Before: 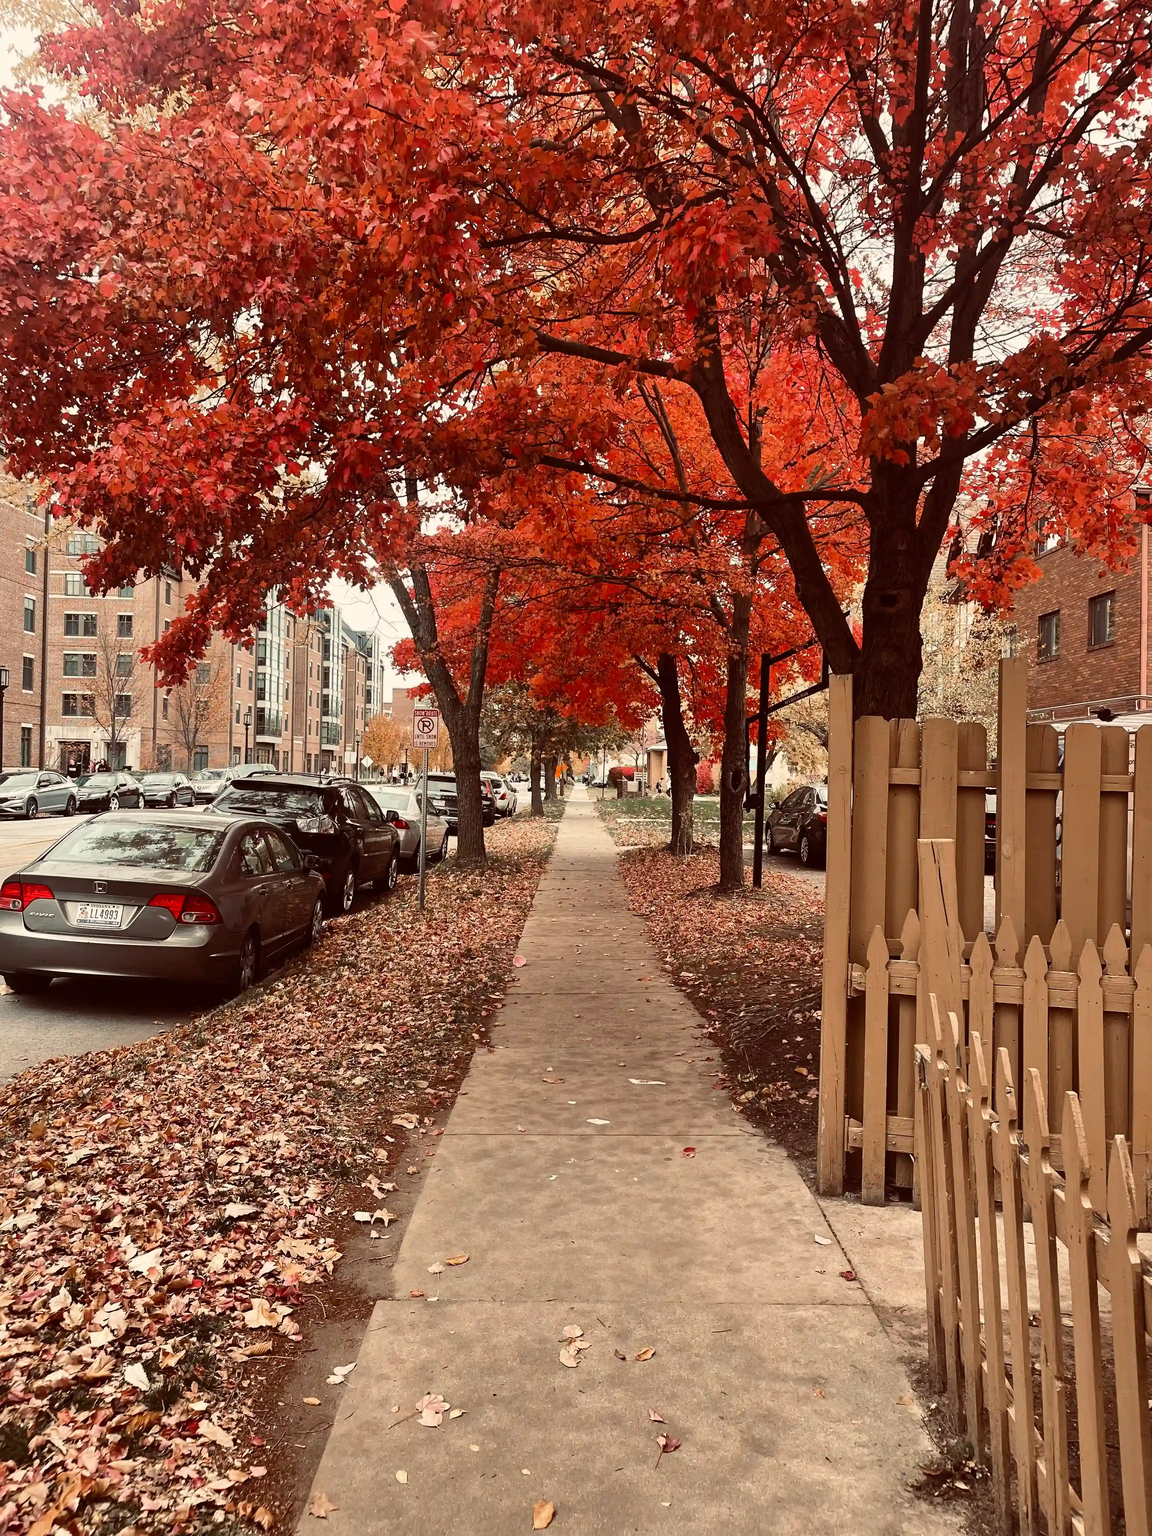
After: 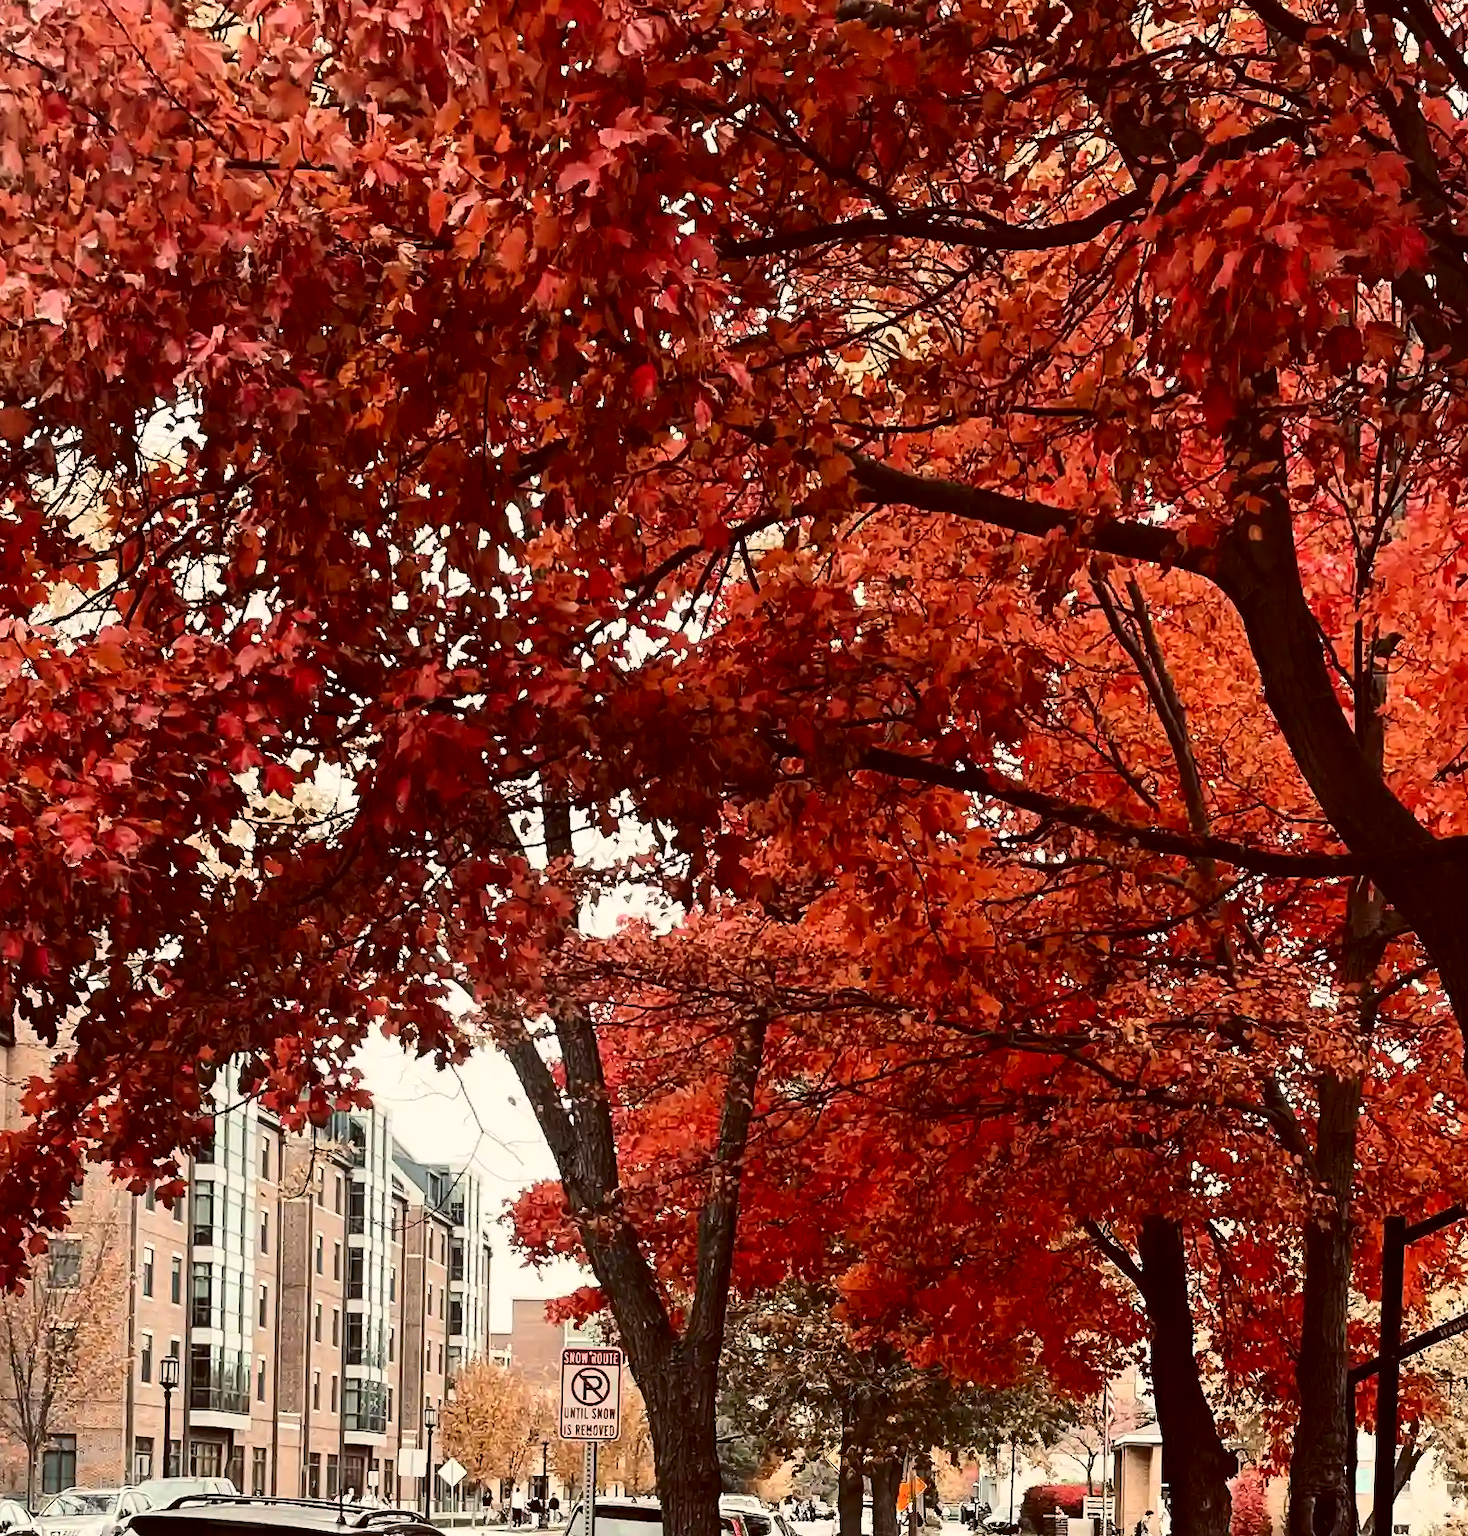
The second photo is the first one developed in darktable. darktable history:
crop: left 15.306%, top 9.065%, right 30.789%, bottom 48.638%
contrast brightness saturation: contrast 0.22
